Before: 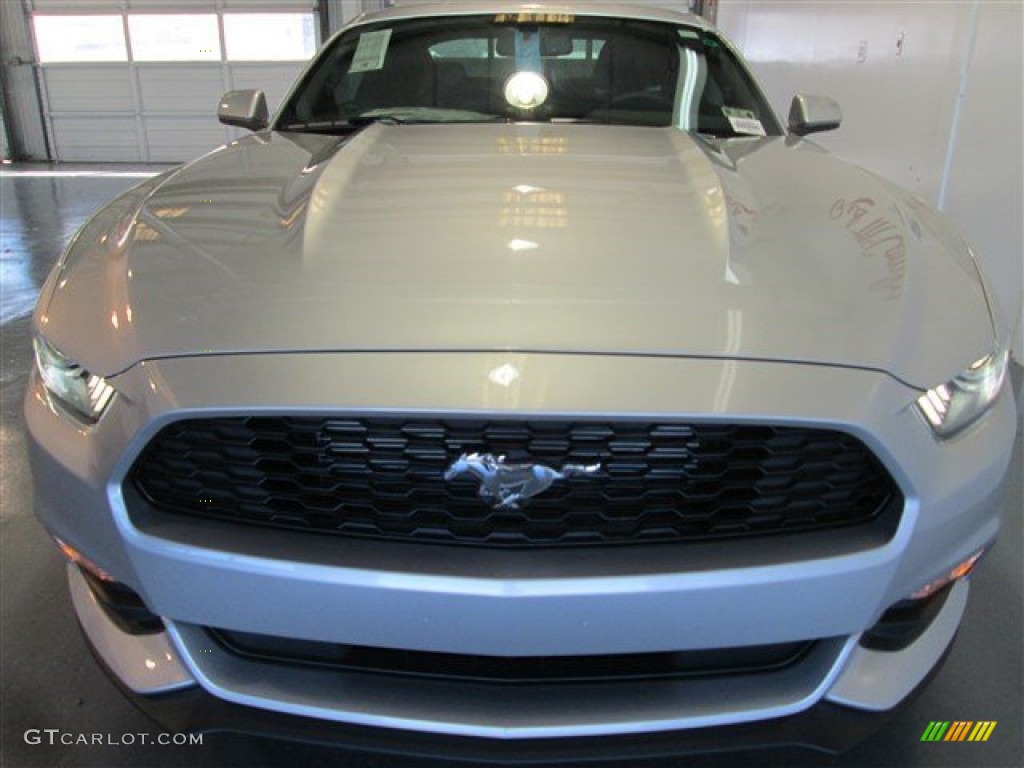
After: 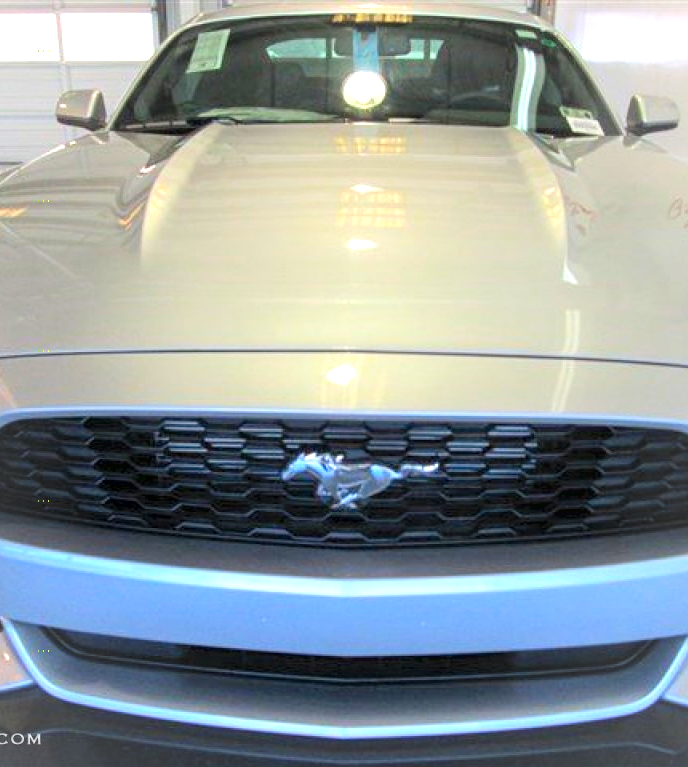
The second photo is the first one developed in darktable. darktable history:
exposure: black level correction 0.001, exposure 0.677 EV, compensate highlight preservation false
crop and rotate: left 15.913%, right 16.84%
contrast brightness saturation: contrast 0.069, brightness 0.174, saturation 0.396
local contrast: on, module defaults
vignetting: brightness 0.046, saturation -0.002, automatic ratio true
